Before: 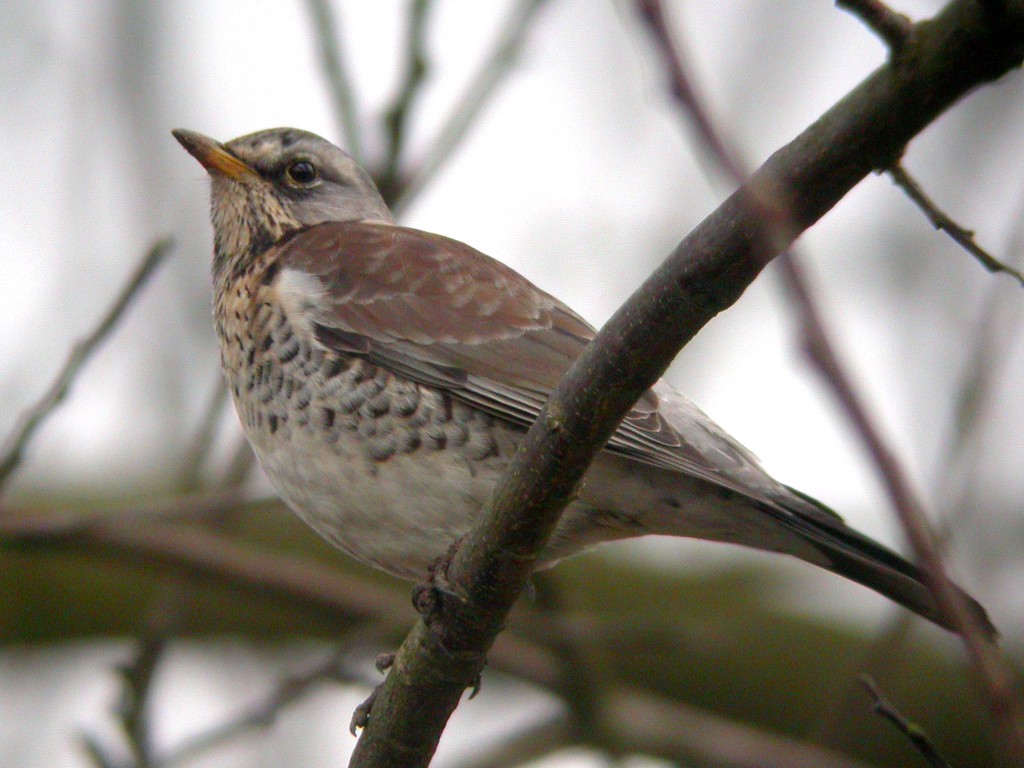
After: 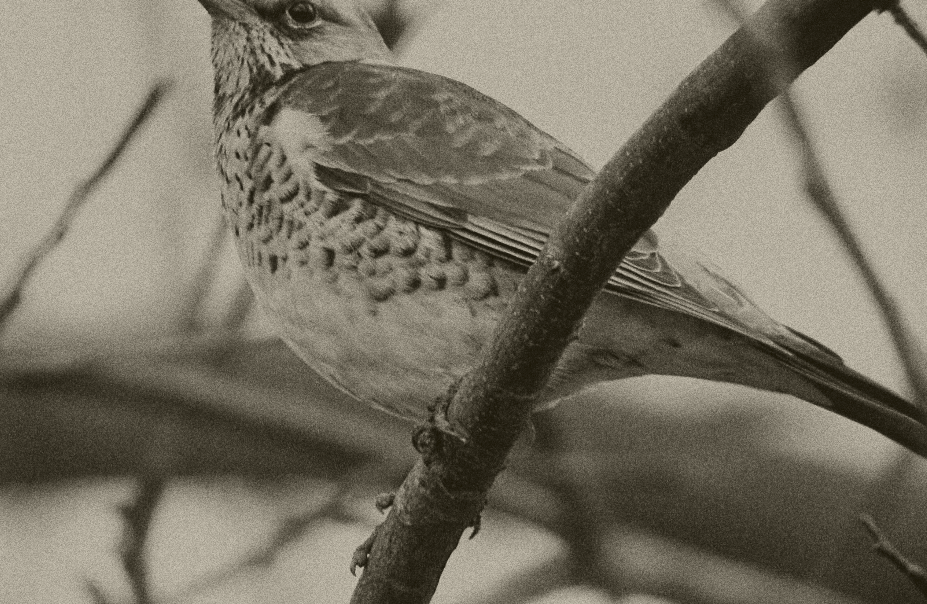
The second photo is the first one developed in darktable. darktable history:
colorize: hue 41.44°, saturation 22%, source mix 60%, lightness 10.61%
crop: top 20.916%, right 9.437%, bottom 0.316%
local contrast: highlights 100%, shadows 100%, detail 120%, midtone range 0.2
shadows and highlights: soften with gaussian
sharpen: radius 3.119
grain: coarseness 0.09 ISO, strength 40%
base curve: curves: ch0 [(0, 0) (0.007, 0.004) (0.027, 0.03) (0.046, 0.07) (0.207, 0.54) (0.442, 0.872) (0.673, 0.972) (1, 1)], preserve colors none
